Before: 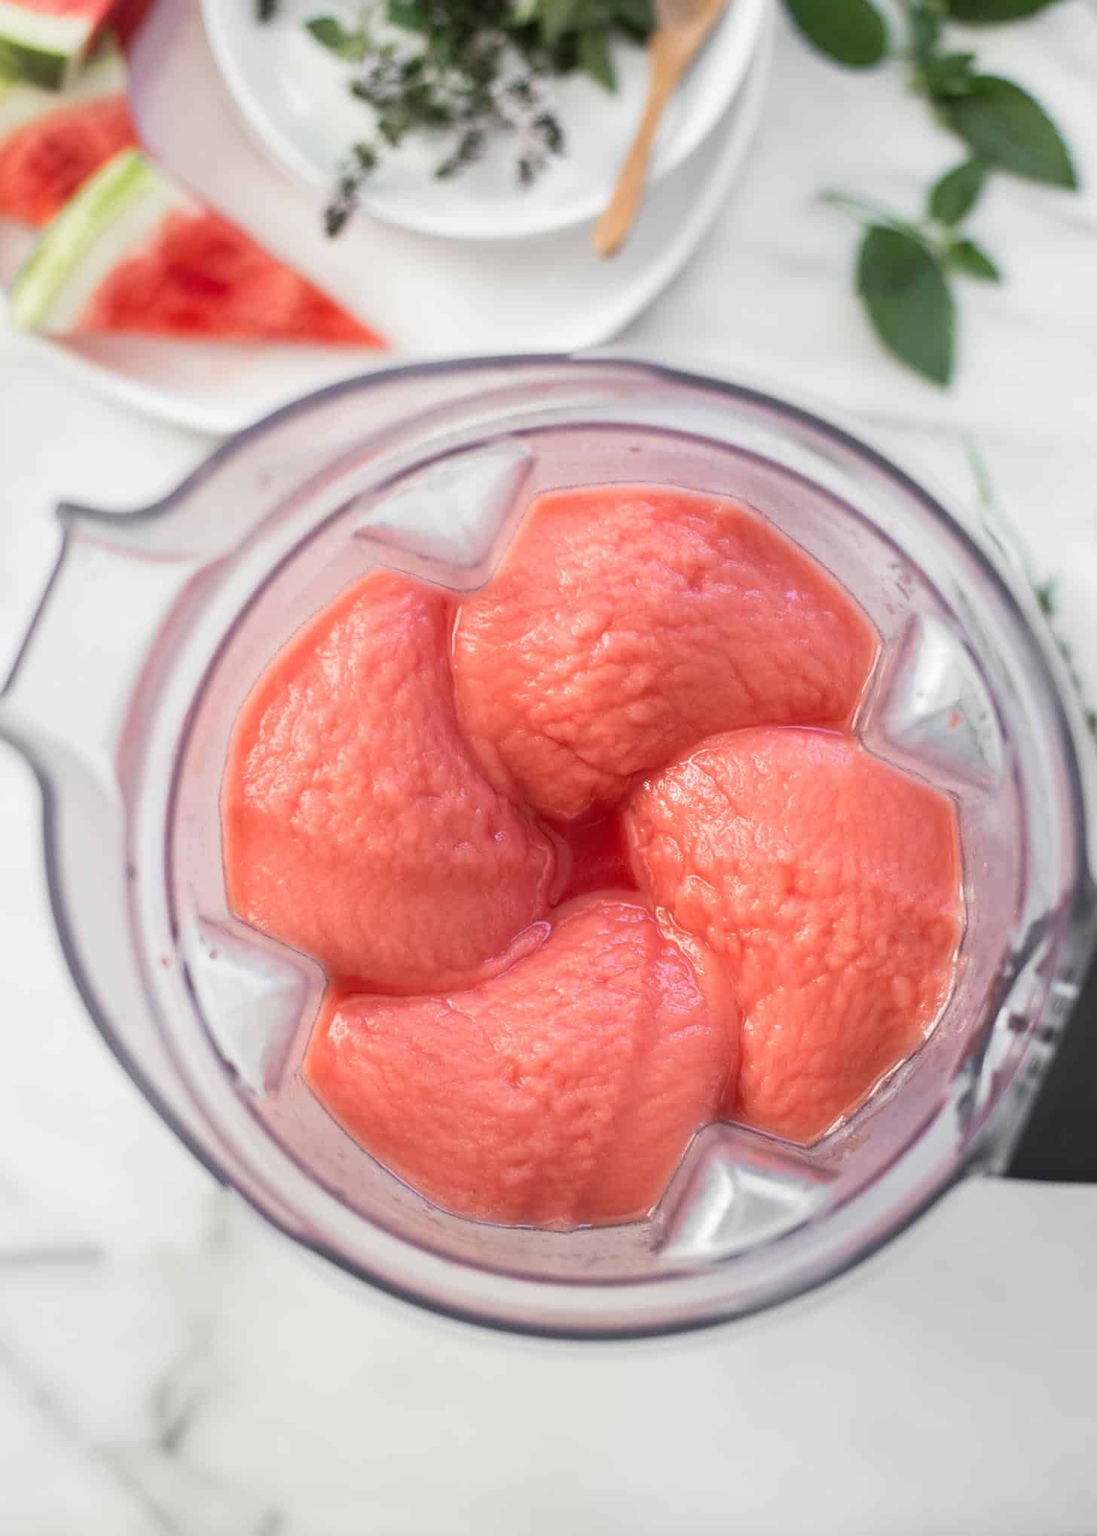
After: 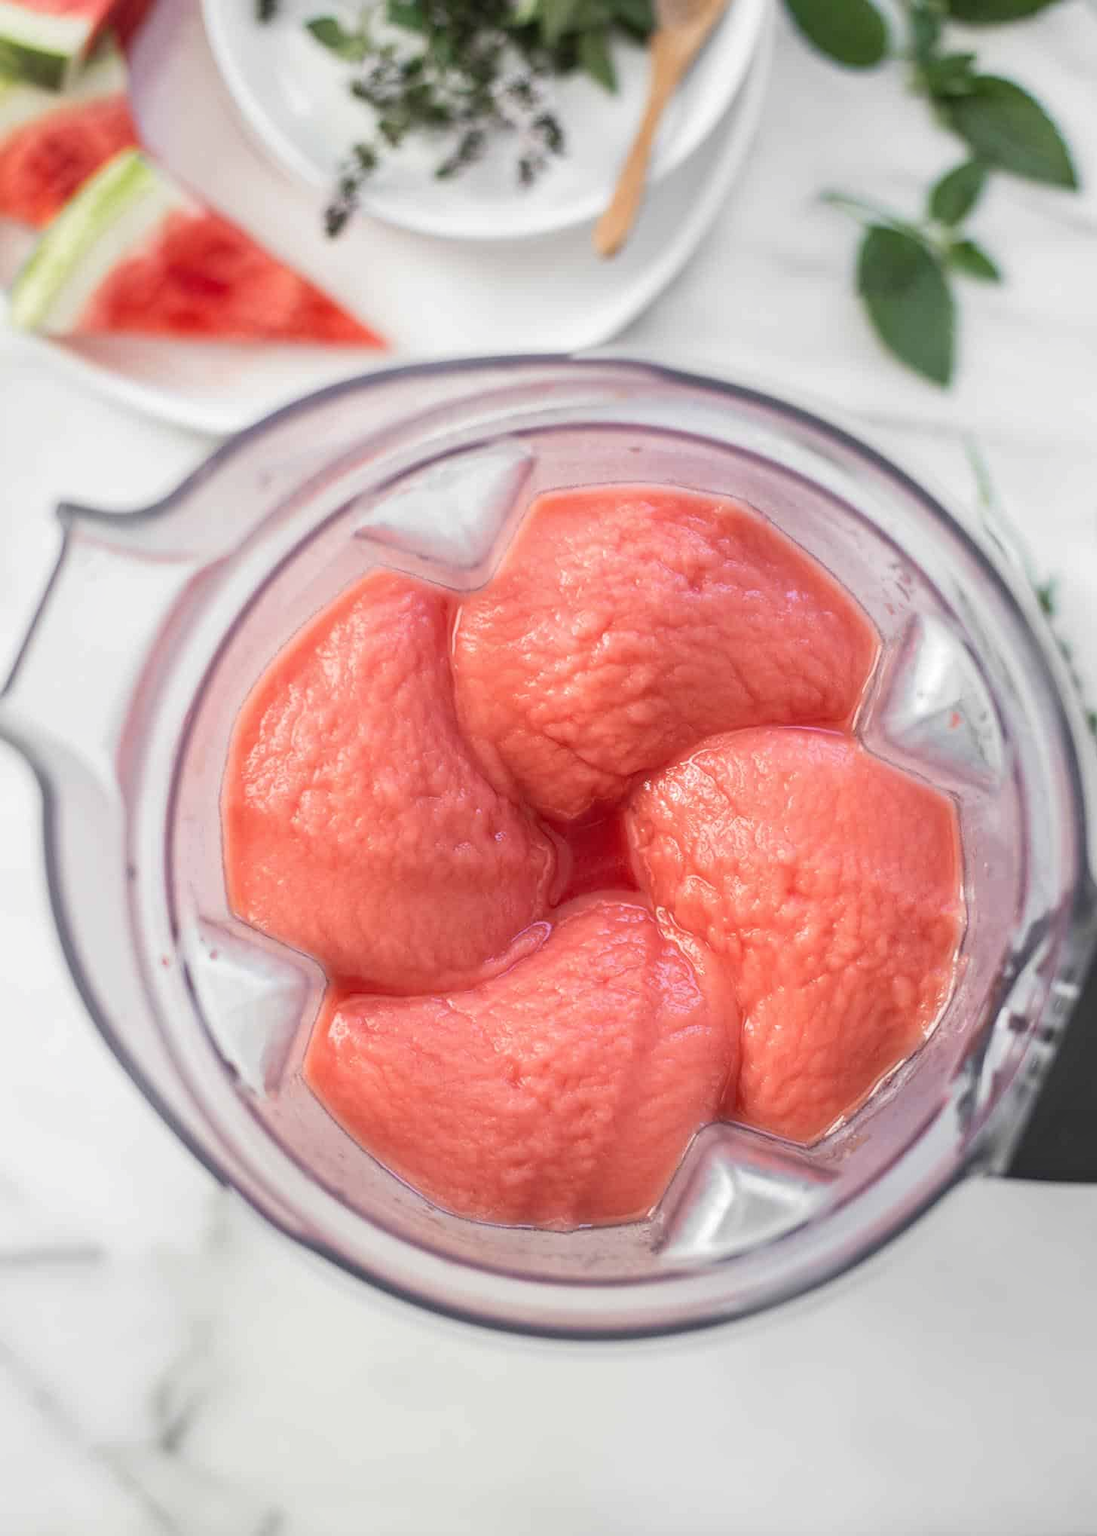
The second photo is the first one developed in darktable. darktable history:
local contrast: detail 109%
color correction: highlights b* -0.035, saturation 0.988
